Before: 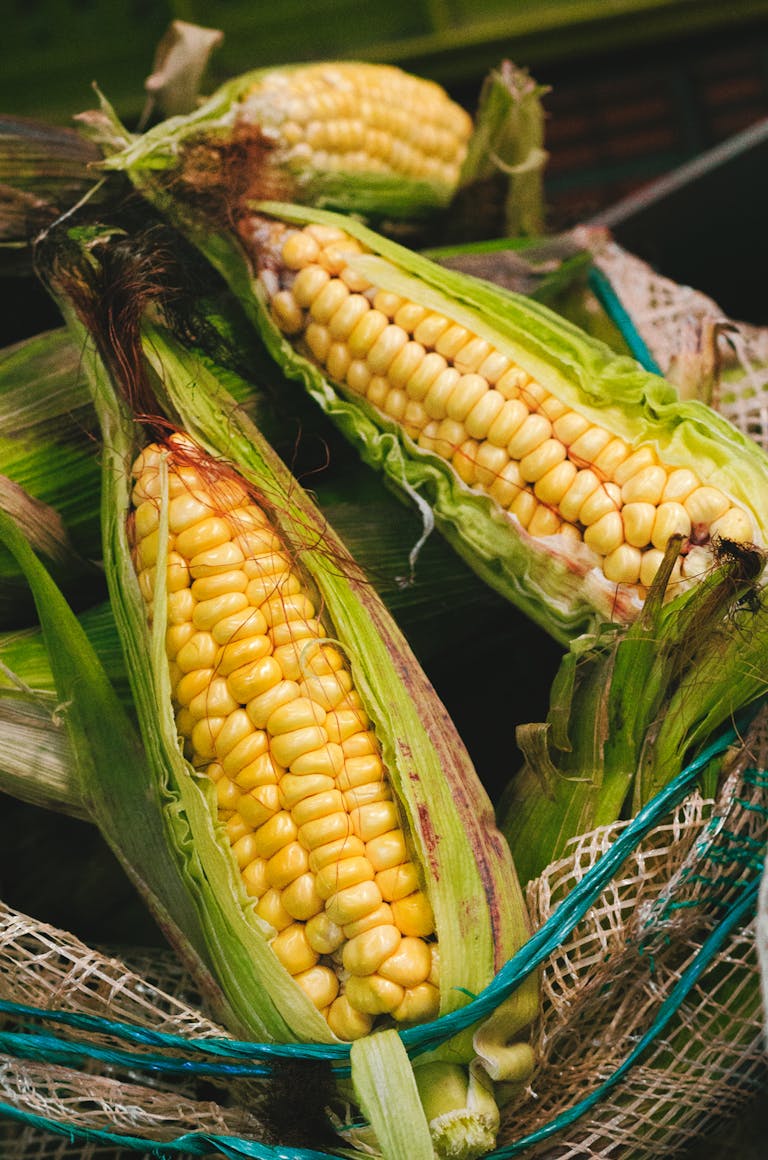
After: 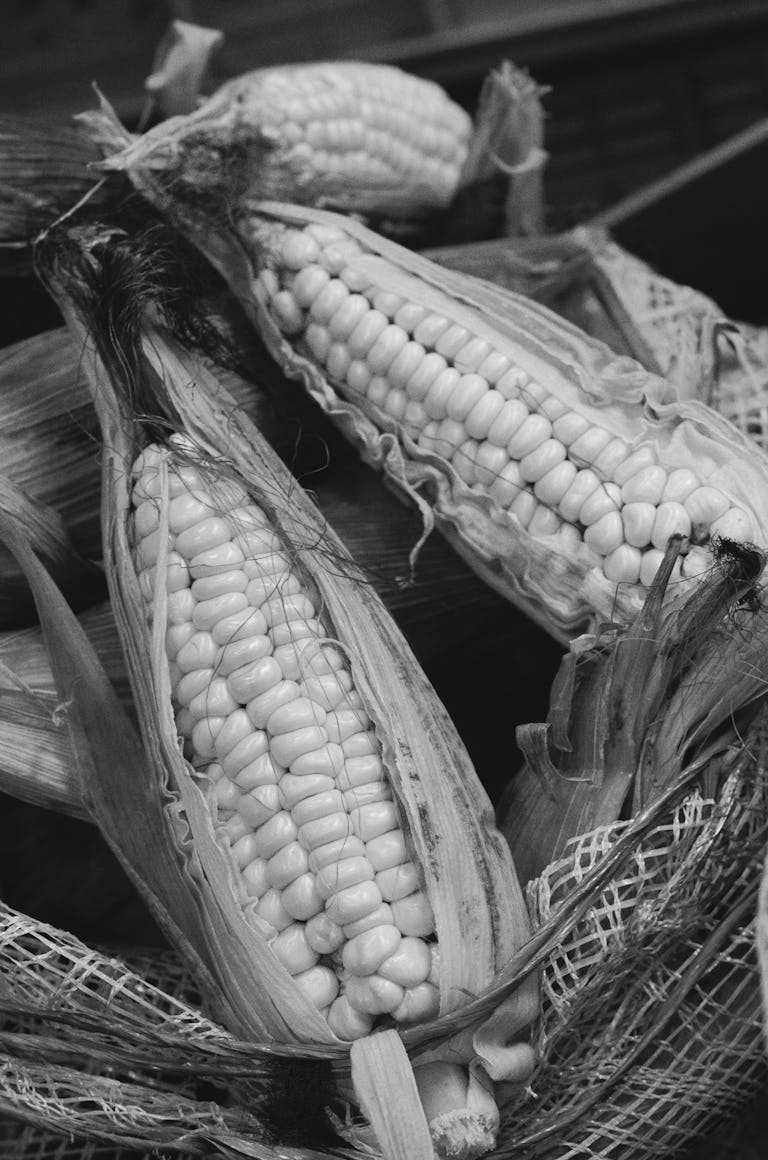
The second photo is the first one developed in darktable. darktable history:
monochrome: a 32, b 64, size 2.3
exposure: exposure -0.177 EV, compensate highlight preservation false
